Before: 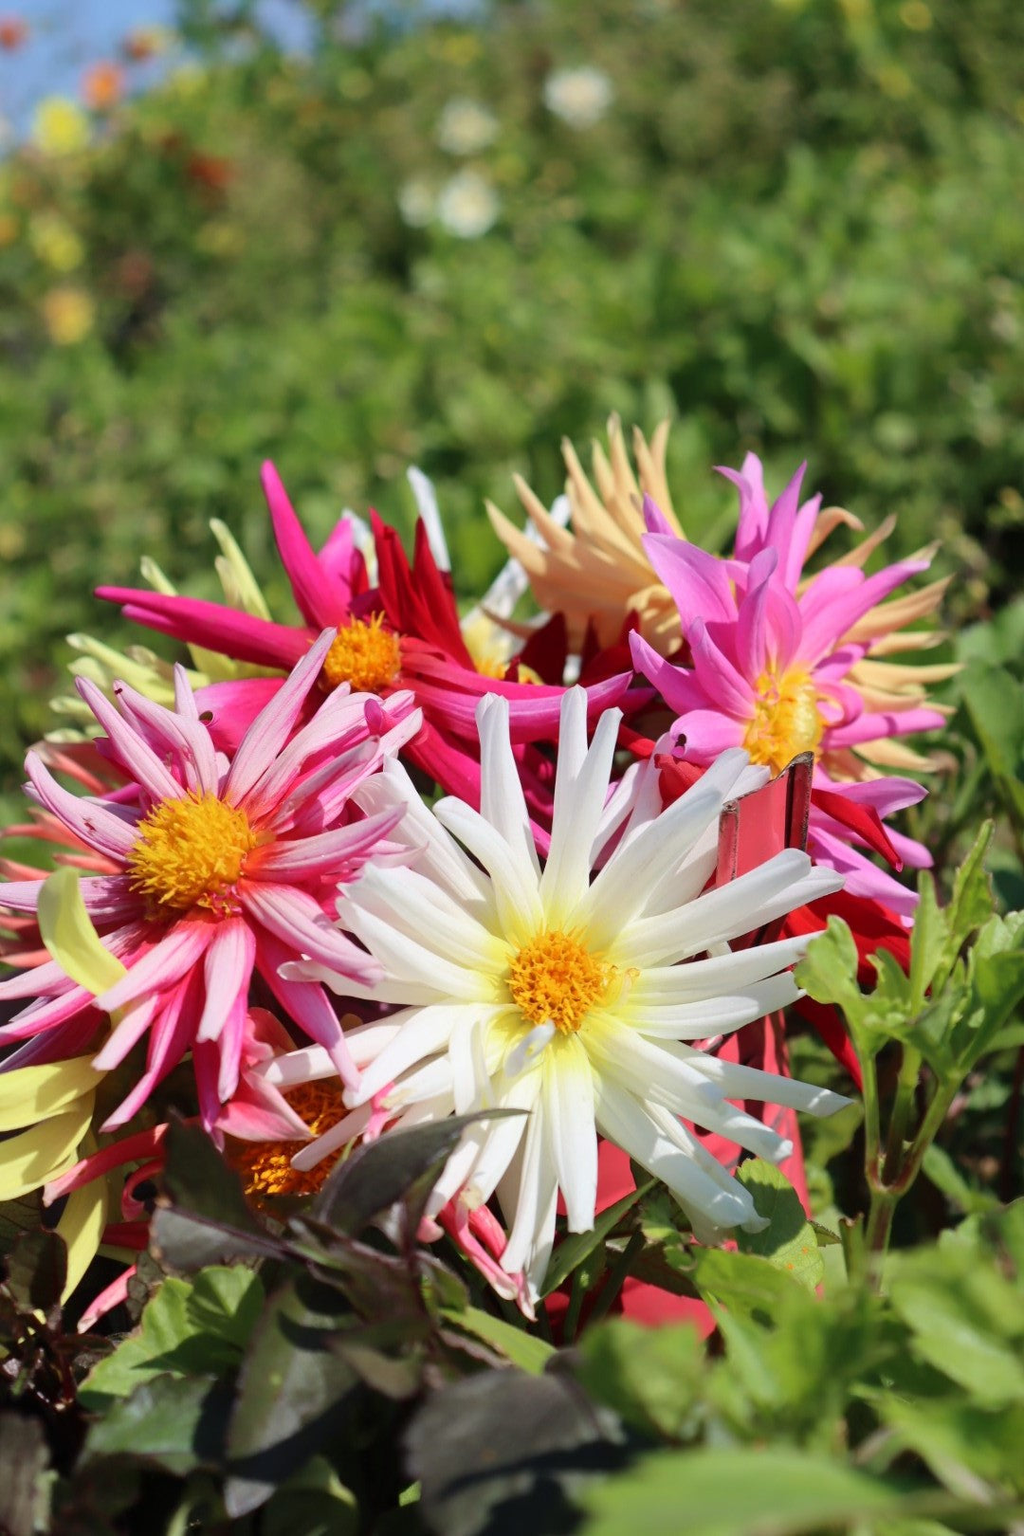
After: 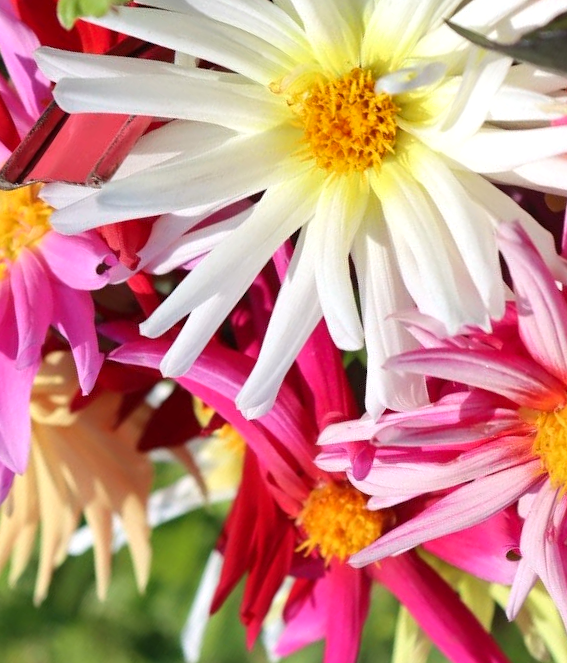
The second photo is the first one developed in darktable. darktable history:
exposure: exposure 0.204 EV, compensate highlight preservation false
crop and rotate: angle 147.91°, left 9.117%, top 15.62%, right 4.531%, bottom 17.061%
shadows and highlights: shadows 35.2, highlights -34.83, soften with gaussian
